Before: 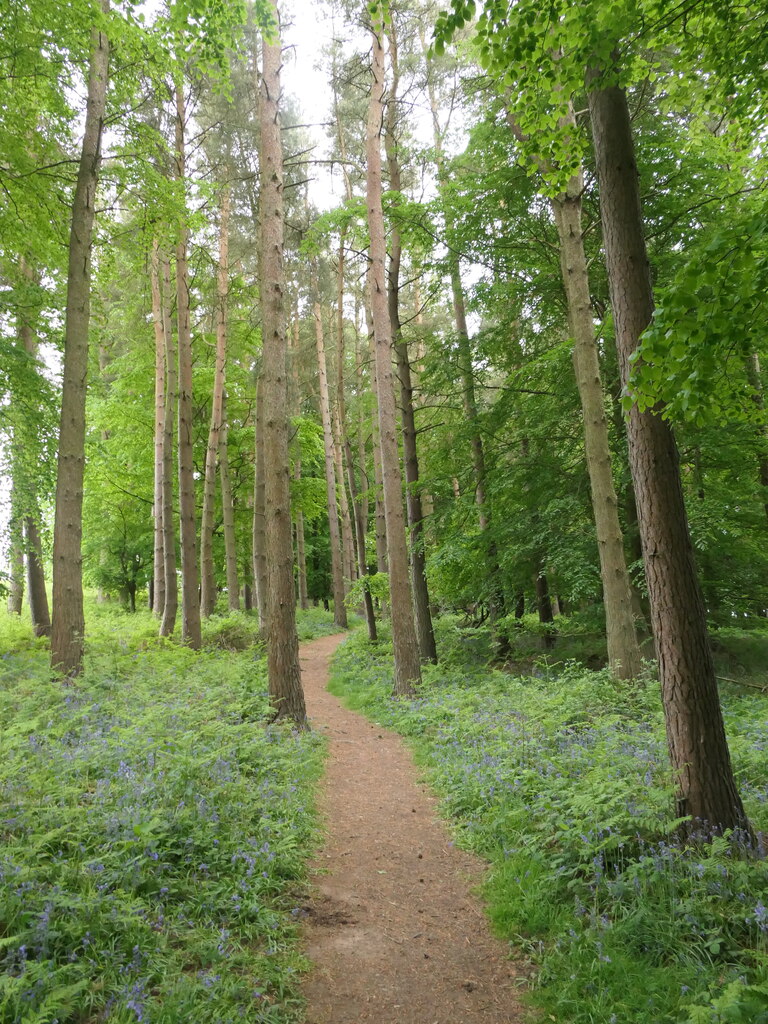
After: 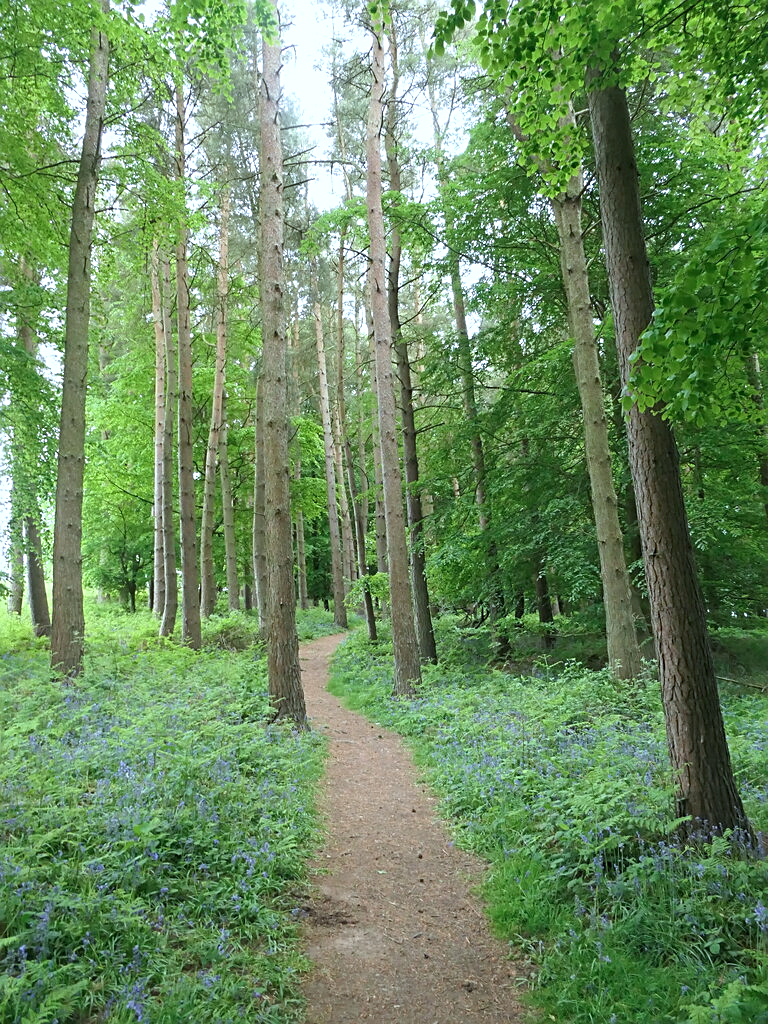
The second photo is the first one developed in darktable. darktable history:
sharpen: on, module defaults
exposure: exposure 0.207 EV, compensate highlight preservation false
color calibration: illuminant F (fluorescent), F source F9 (Cool White Deluxe 4150 K) – high CRI, x 0.374, y 0.373, temperature 4158.34 K
